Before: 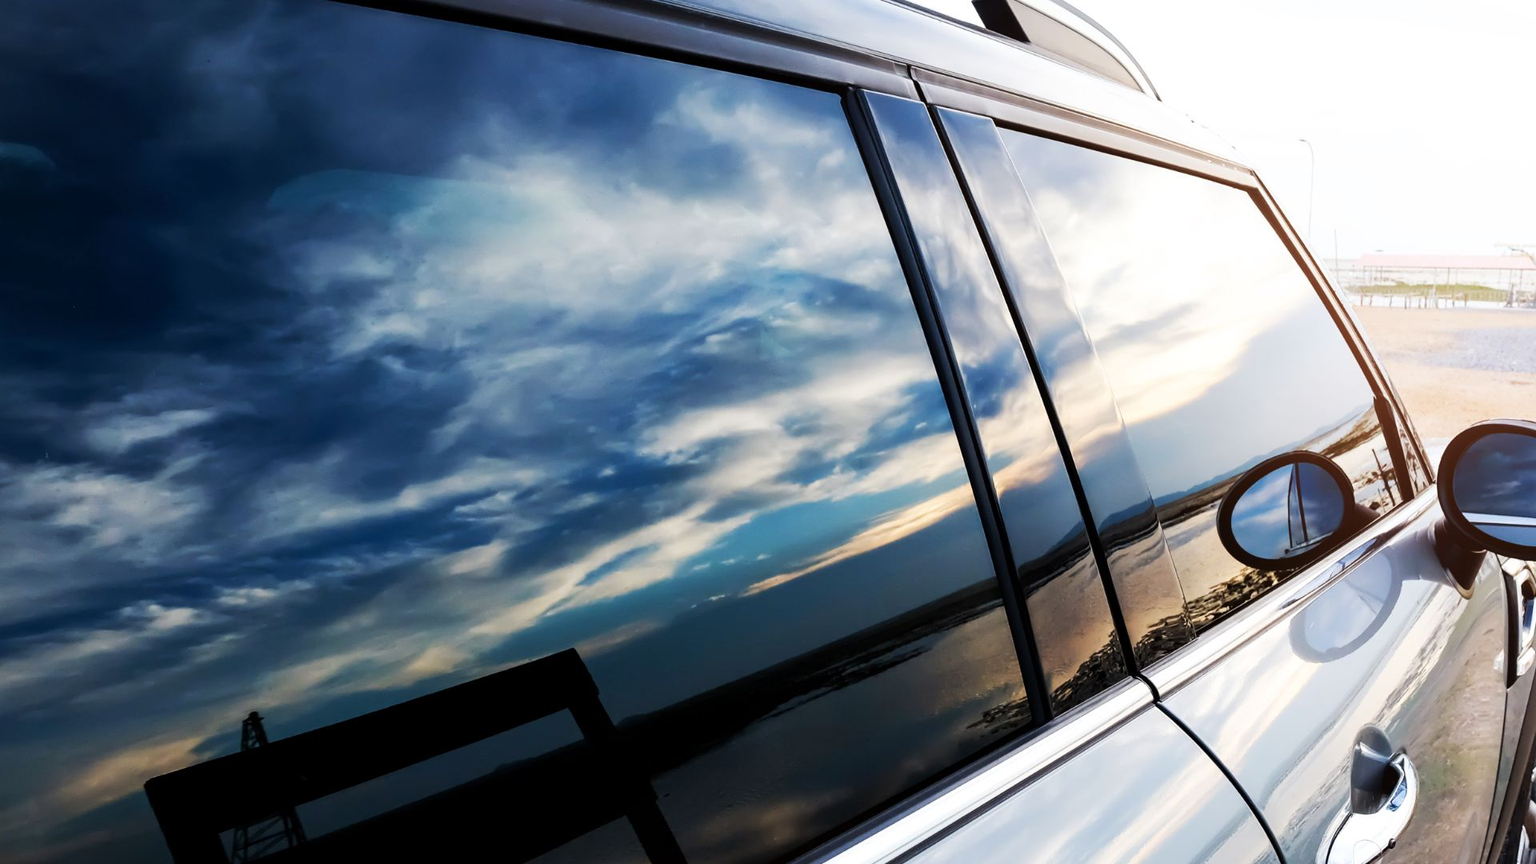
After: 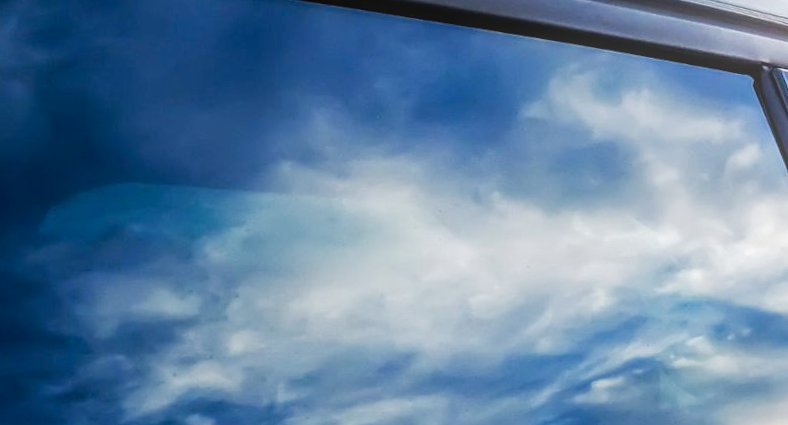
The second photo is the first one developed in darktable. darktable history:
crop: left 15.452%, top 5.459%, right 43.956%, bottom 56.62%
local contrast: highlights 73%, shadows 15%, midtone range 0.197
exposure: exposure 0.2 EV, compensate highlight preservation false
color balance rgb: perceptual saturation grading › global saturation 20%, perceptual saturation grading › highlights -50%, perceptual saturation grading › shadows 30%
rotate and perspective: rotation -1.24°, automatic cropping off
